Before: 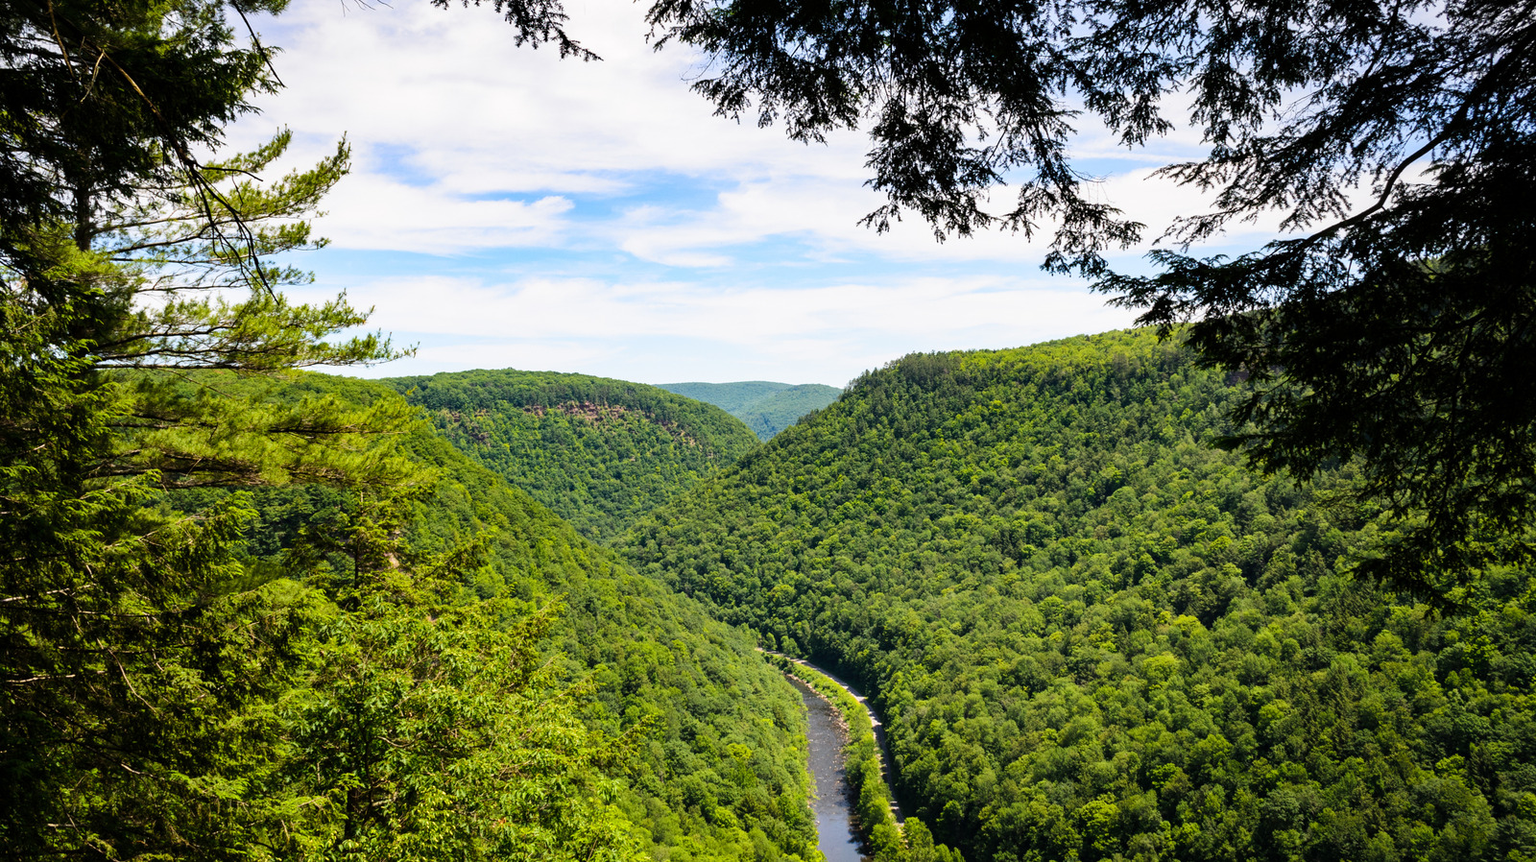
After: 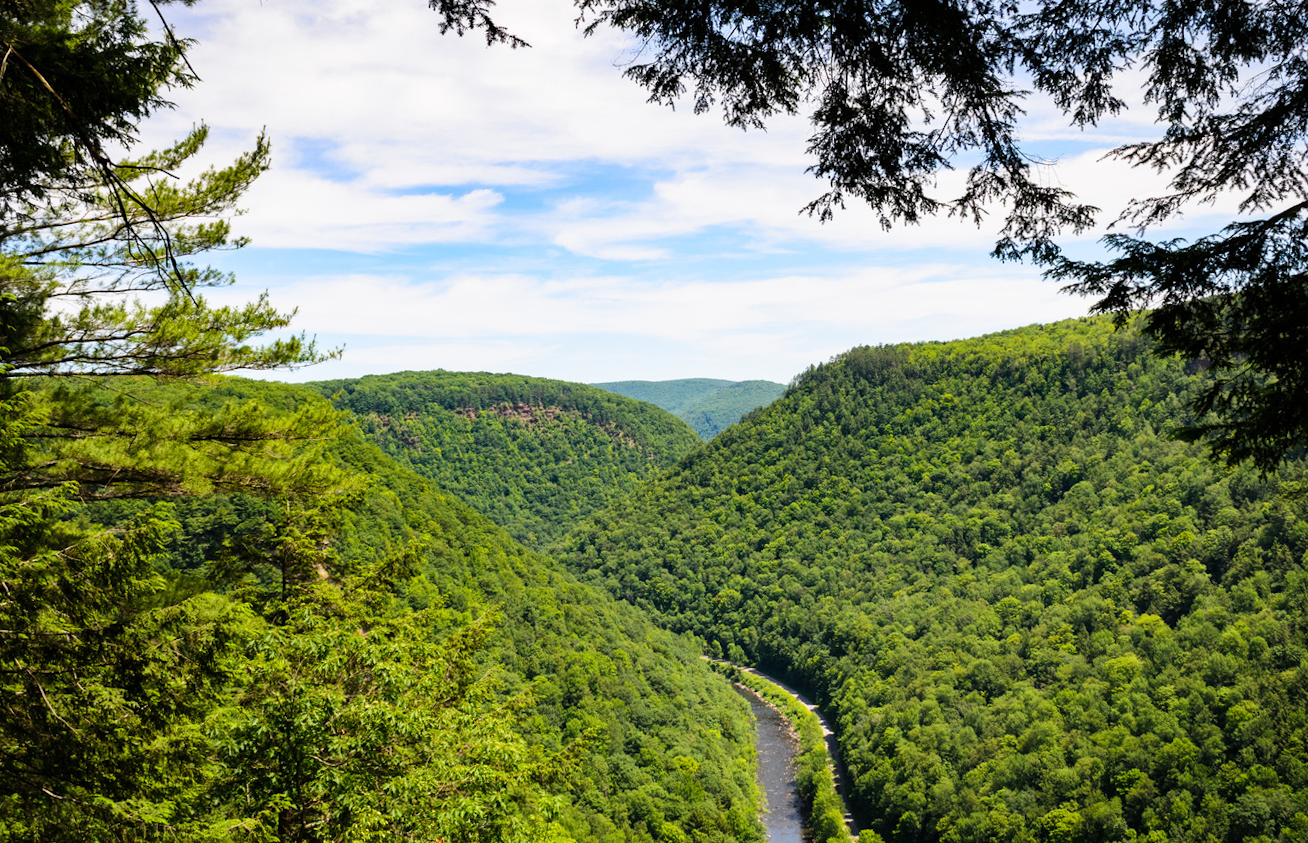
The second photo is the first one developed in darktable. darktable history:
crop and rotate: angle 1°, left 4.281%, top 0.642%, right 11.383%, bottom 2.486%
exposure: compensate highlight preservation false
